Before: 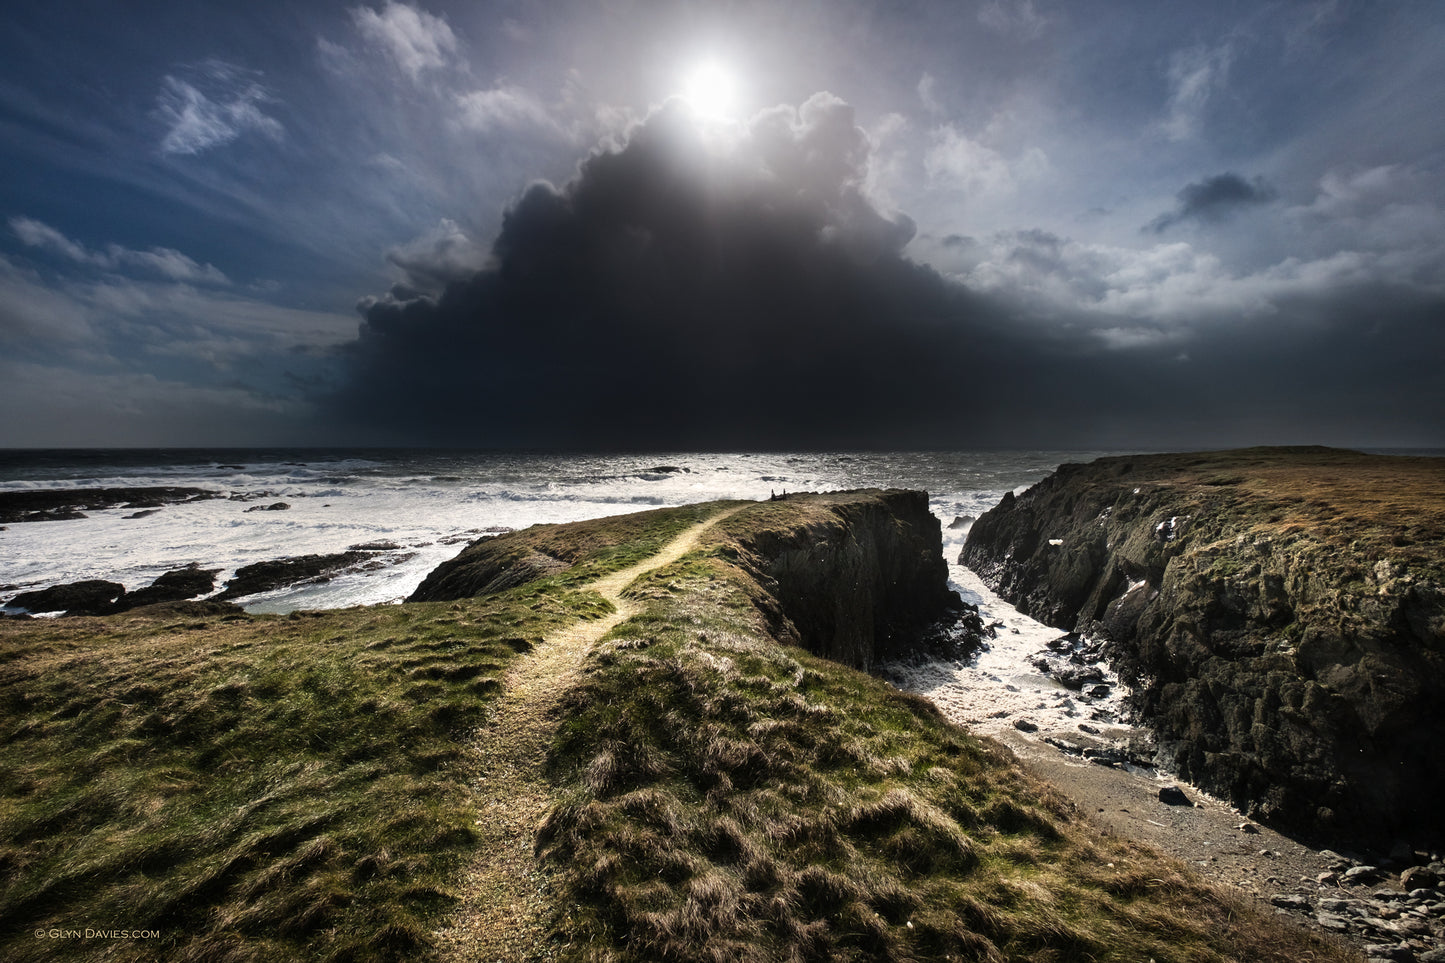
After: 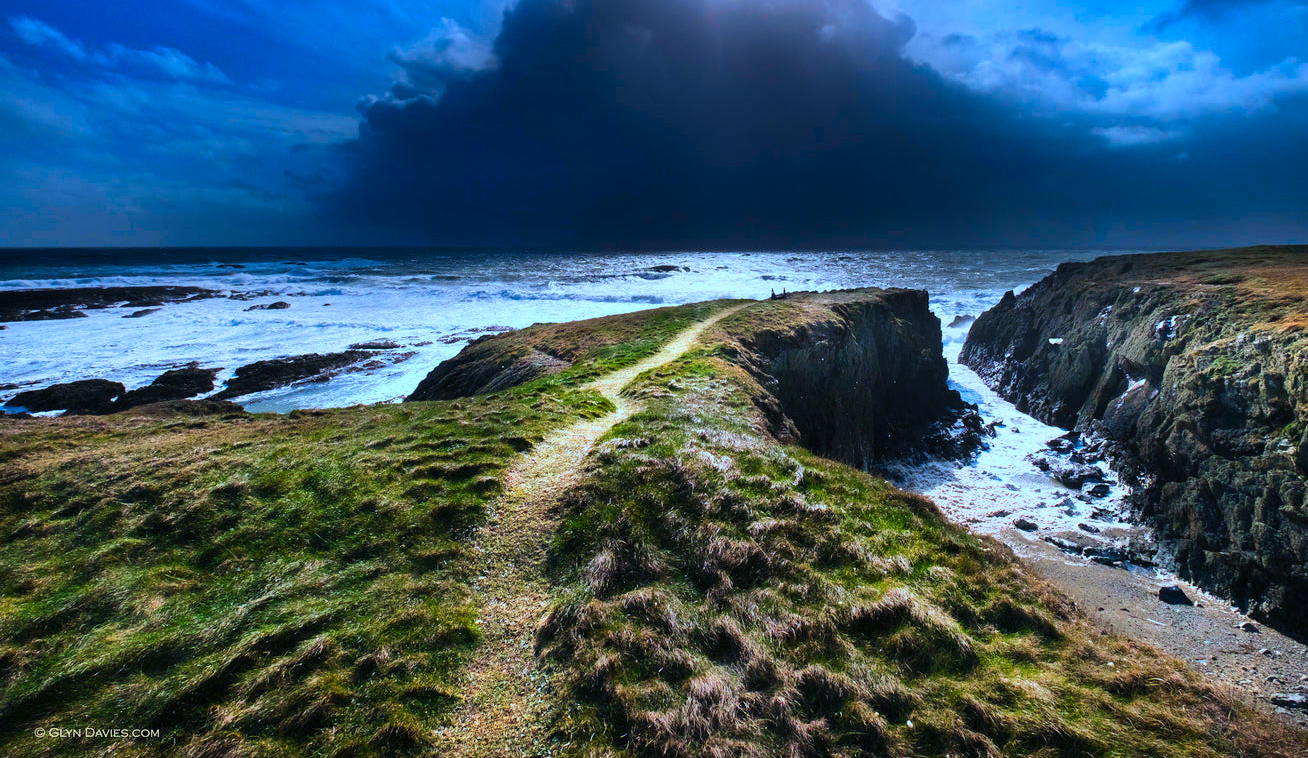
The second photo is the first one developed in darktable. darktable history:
shadows and highlights: soften with gaussian
color correction: saturation 2.15
color calibration: illuminant custom, x 0.39, y 0.392, temperature 3856.94 K
crop: top 20.916%, right 9.437%, bottom 0.316%
